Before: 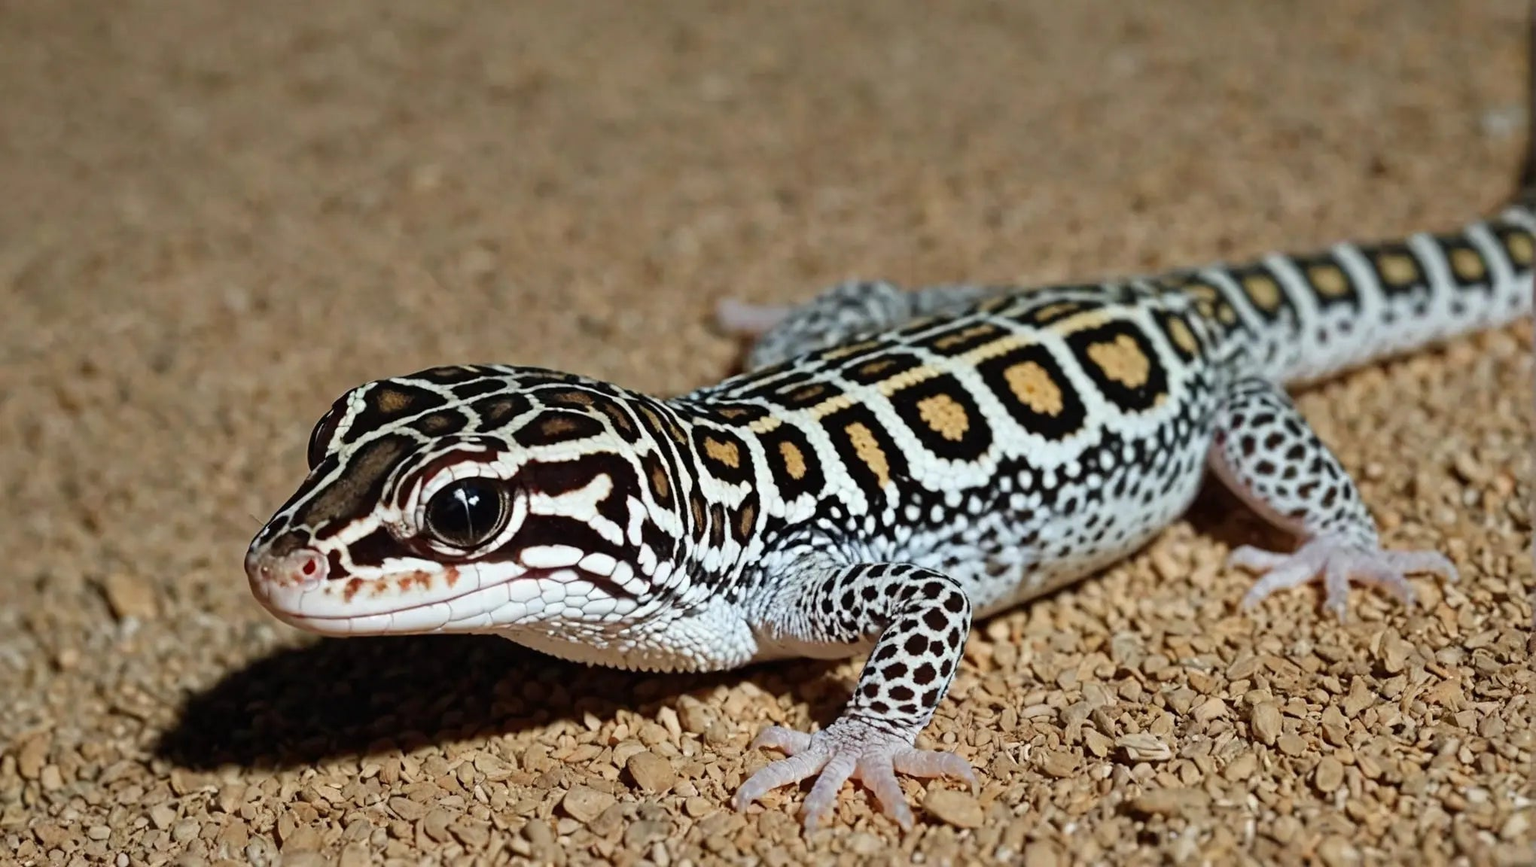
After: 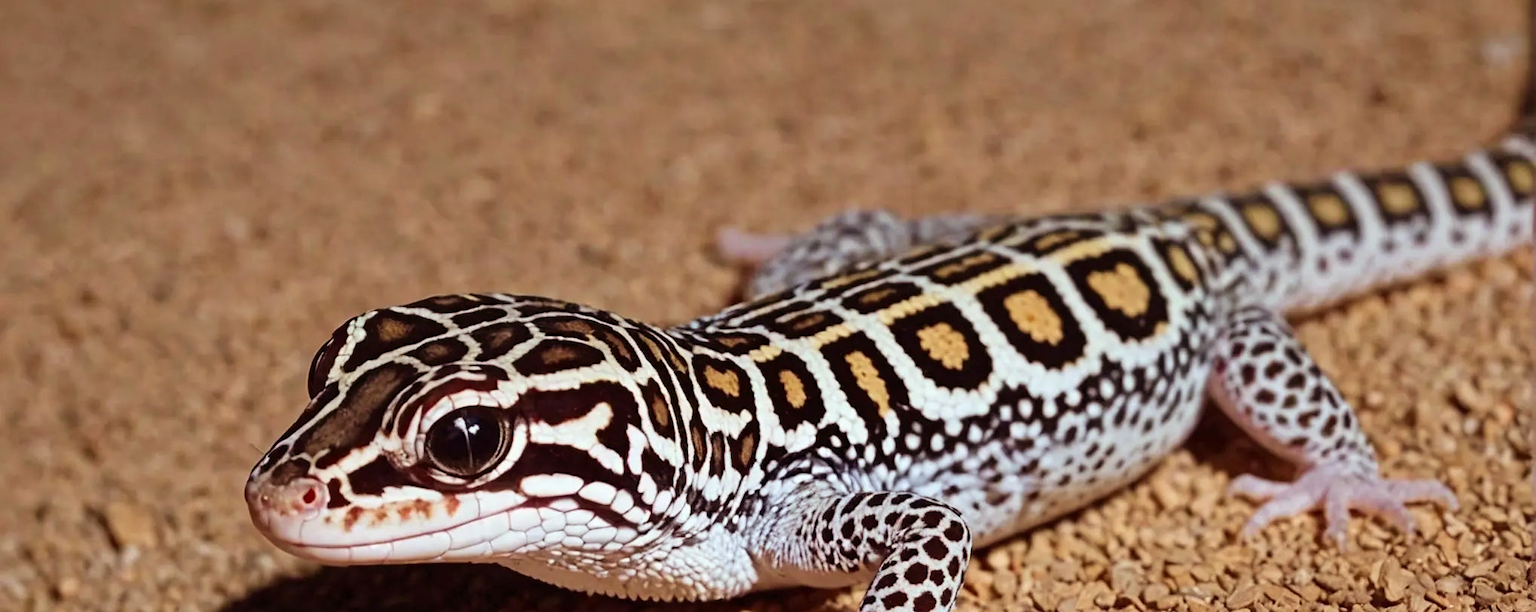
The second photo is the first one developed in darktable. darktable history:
velvia: on, module defaults
rgb levels: mode RGB, independent channels, levels [[0, 0.474, 1], [0, 0.5, 1], [0, 0.5, 1]]
crop and rotate: top 8.293%, bottom 20.996%
